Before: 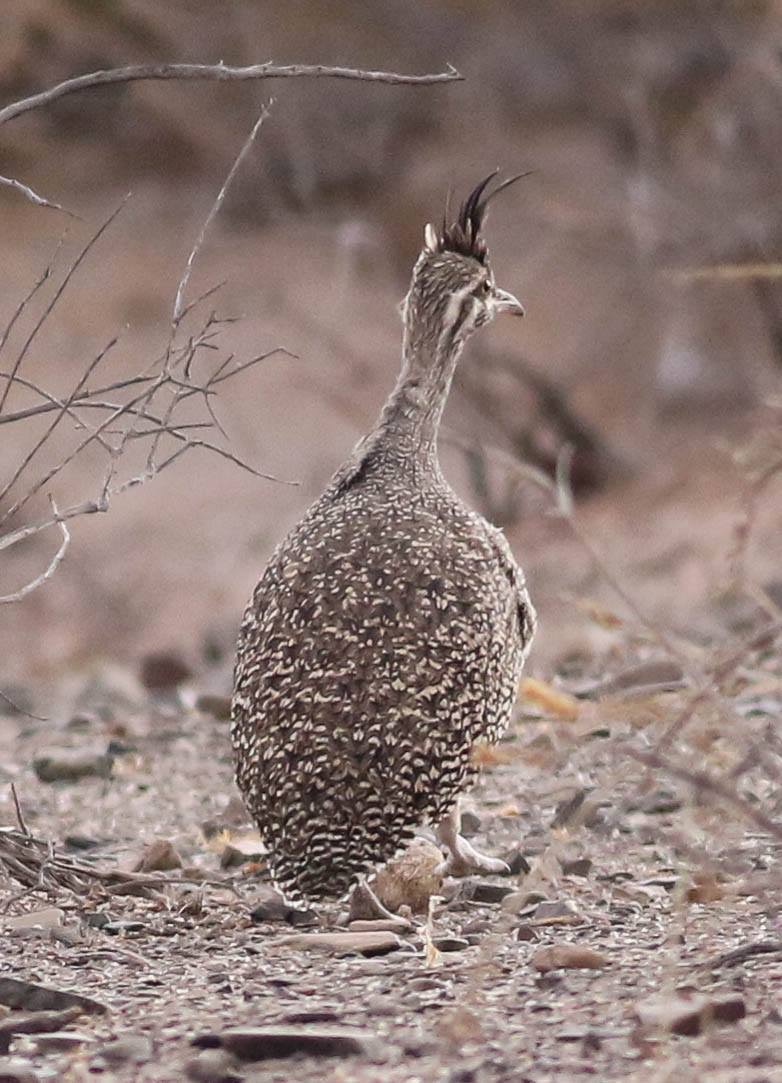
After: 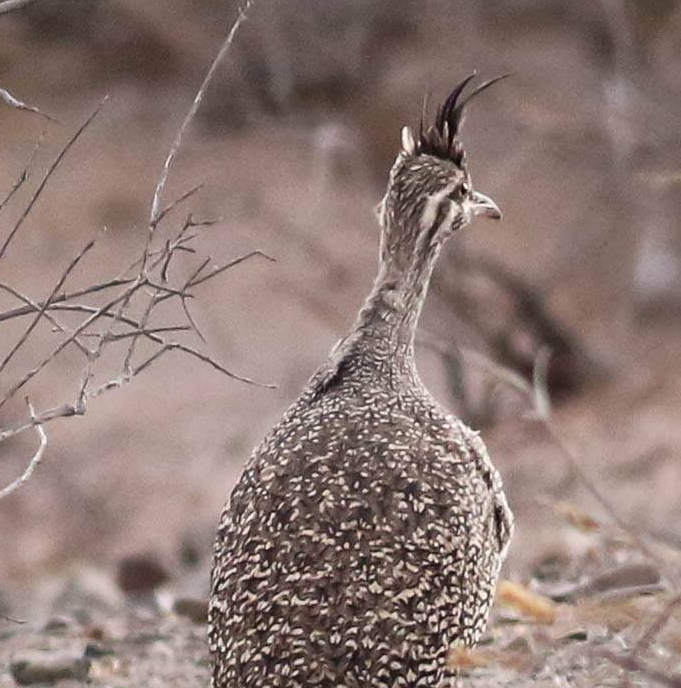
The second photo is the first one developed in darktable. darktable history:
crop: left 2.943%, top 8.994%, right 9.619%, bottom 26.711%
local contrast: mode bilateral grid, contrast 20, coarseness 50, detail 132%, midtone range 0.2
